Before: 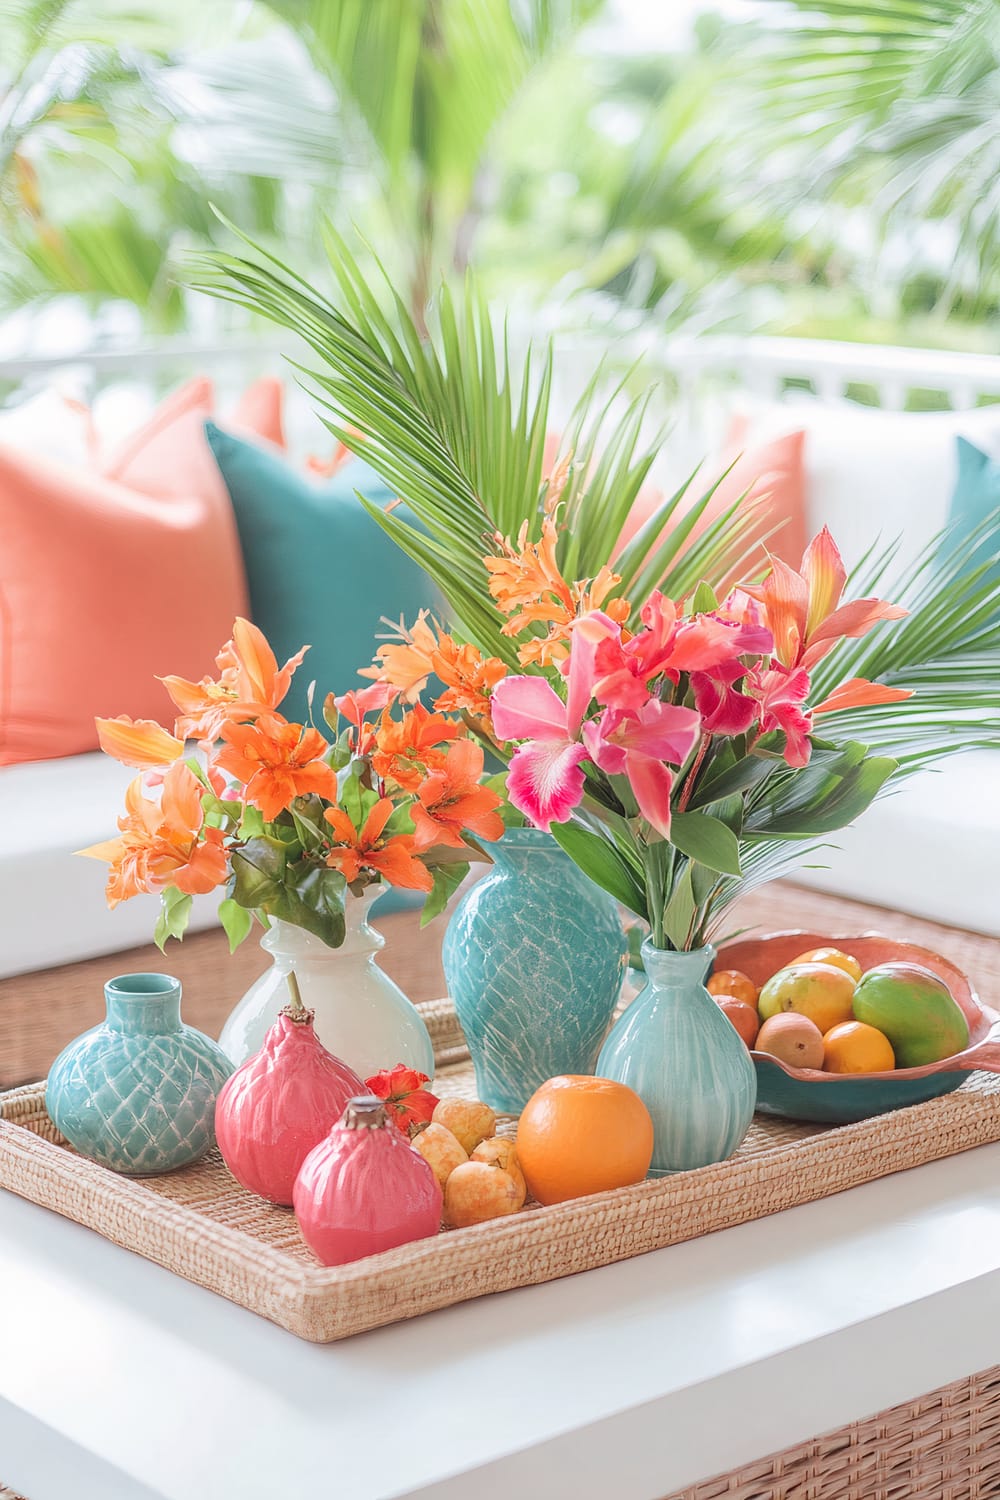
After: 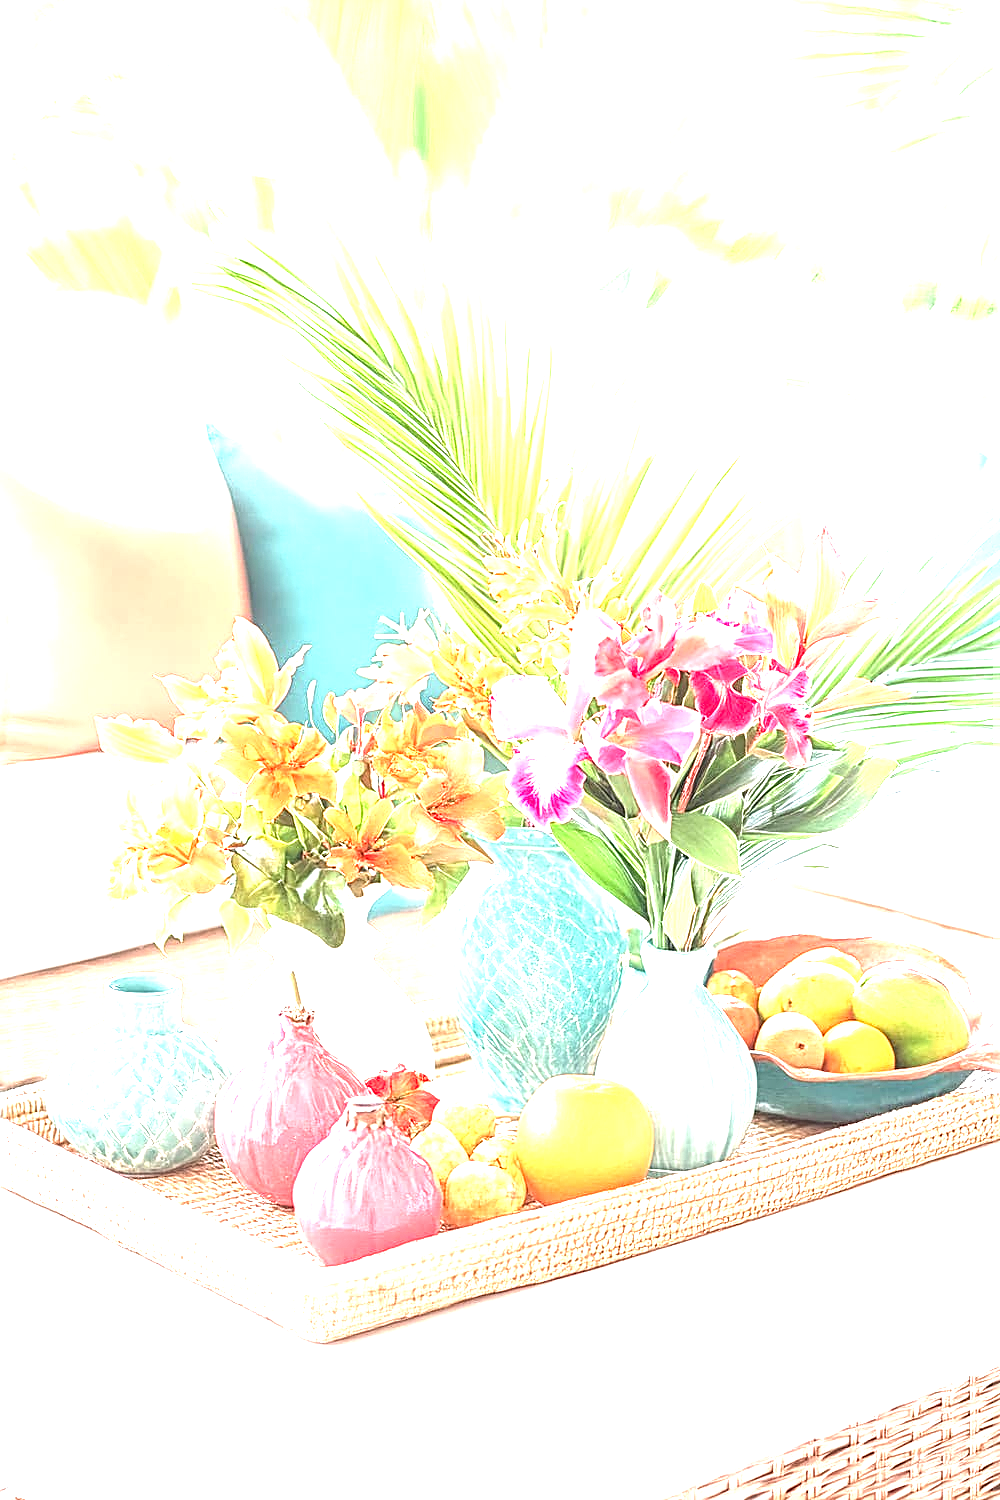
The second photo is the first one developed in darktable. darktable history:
local contrast: detail 130%
exposure: black level correction 0, exposure 2.101 EV, compensate exposure bias true, compensate highlight preservation false
sharpen: radius 2.649, amount 0.673
